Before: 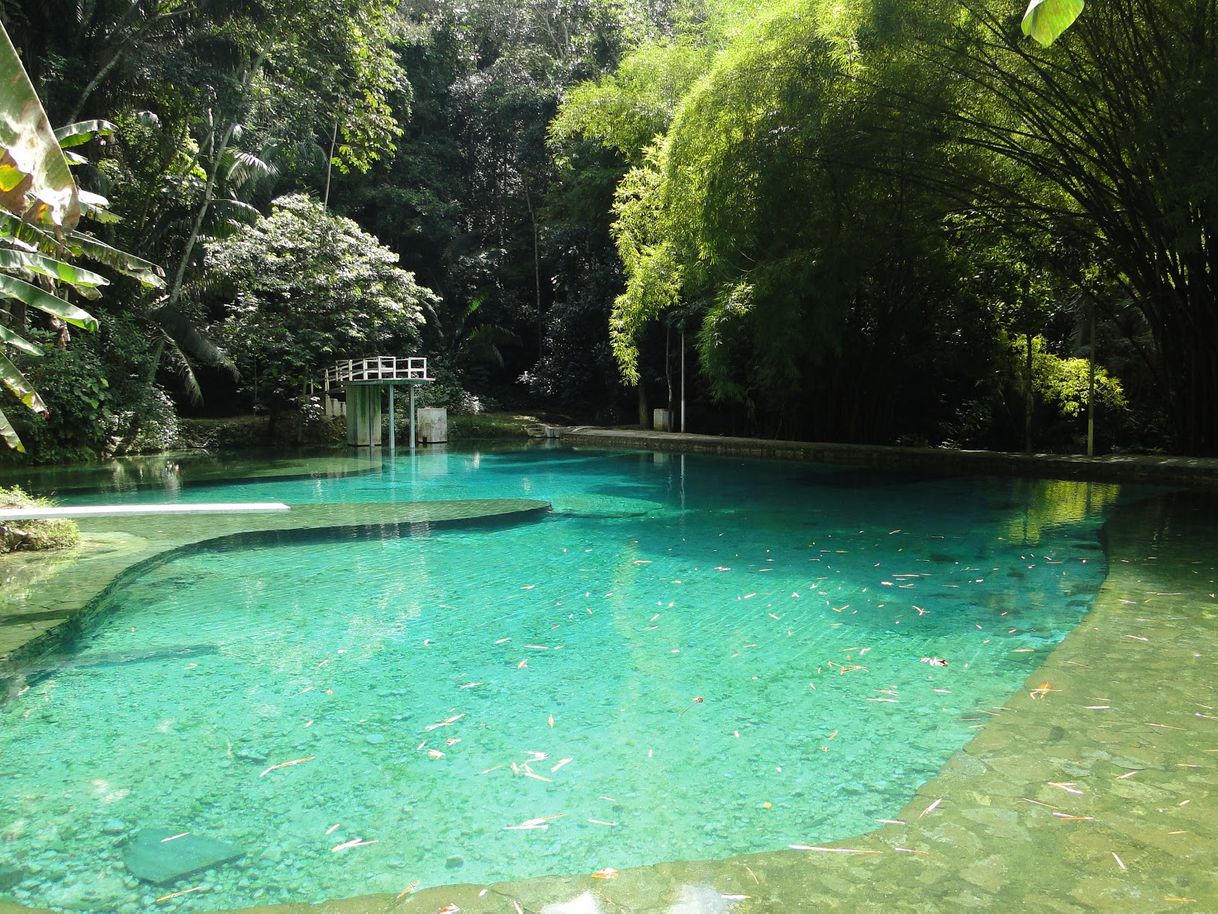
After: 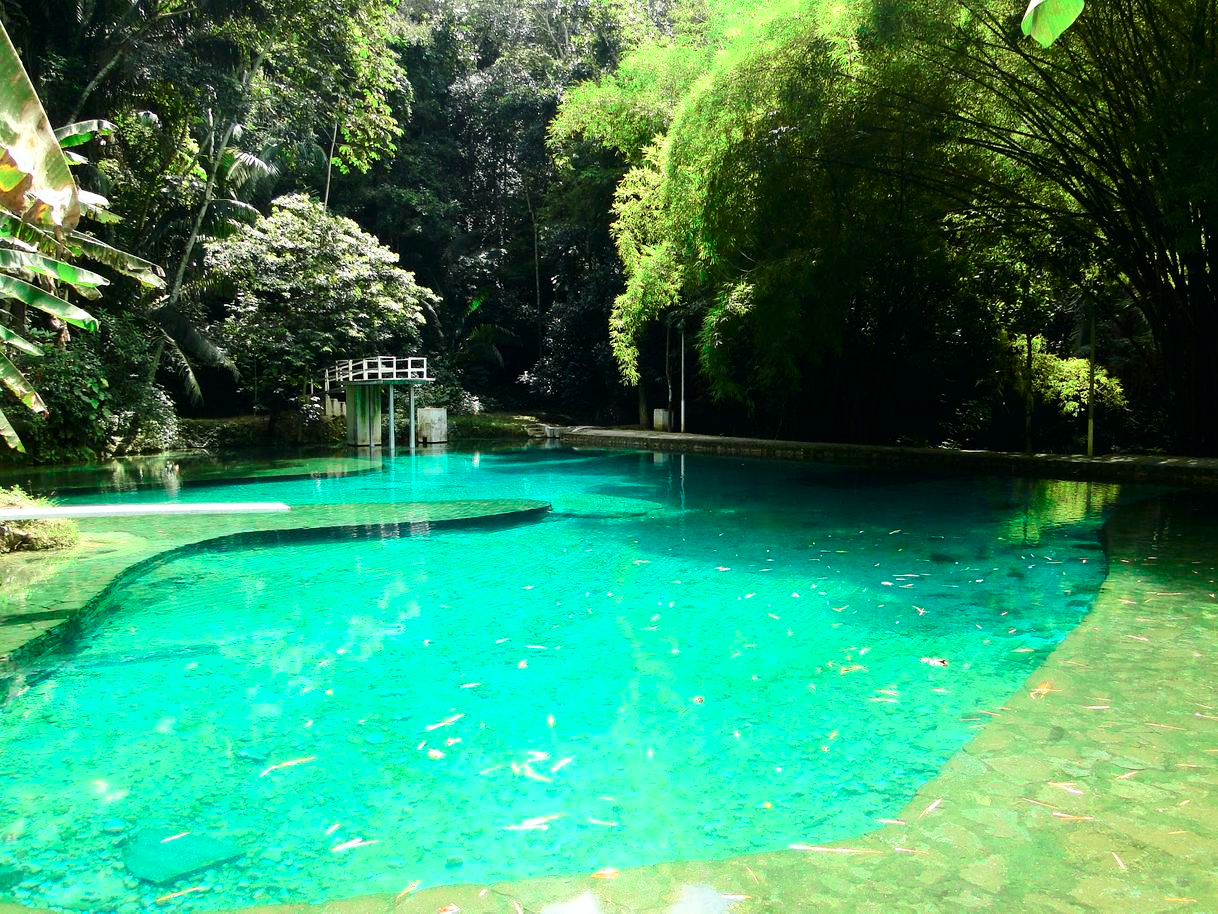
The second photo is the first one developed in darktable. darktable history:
tone curve: curves: ch0 [(0, 0) (0.051, 0.021) (0.11, 0.069) (0.249, 0.235) (0.452, 0.526) (0.596, 0.713) (0.703, 0.83) (0.851, 0.938) (1, 1)]; ch1 [(0, 0) (0.1, 0.038) (0.318, 0.221) (0.413, 0.325) (0.443, 0.412) (0.483, 0.474) (0.503, 0.501) (0.516, 0.517) (0.548, 0.568) (0.569, 0.599) (0.594, 0.634) (0.666, 0.701) (1, 1)]; ch2 [(0, 0) (0.453, 0.435) (0.479, 0.476) (0.504, 0.5) (0.529, 0.537) (0.556, 0.583) (0.584, 0.618) (0.824, 0.815) (1, 1)], color space Lab, independent channels, preserve colors none
